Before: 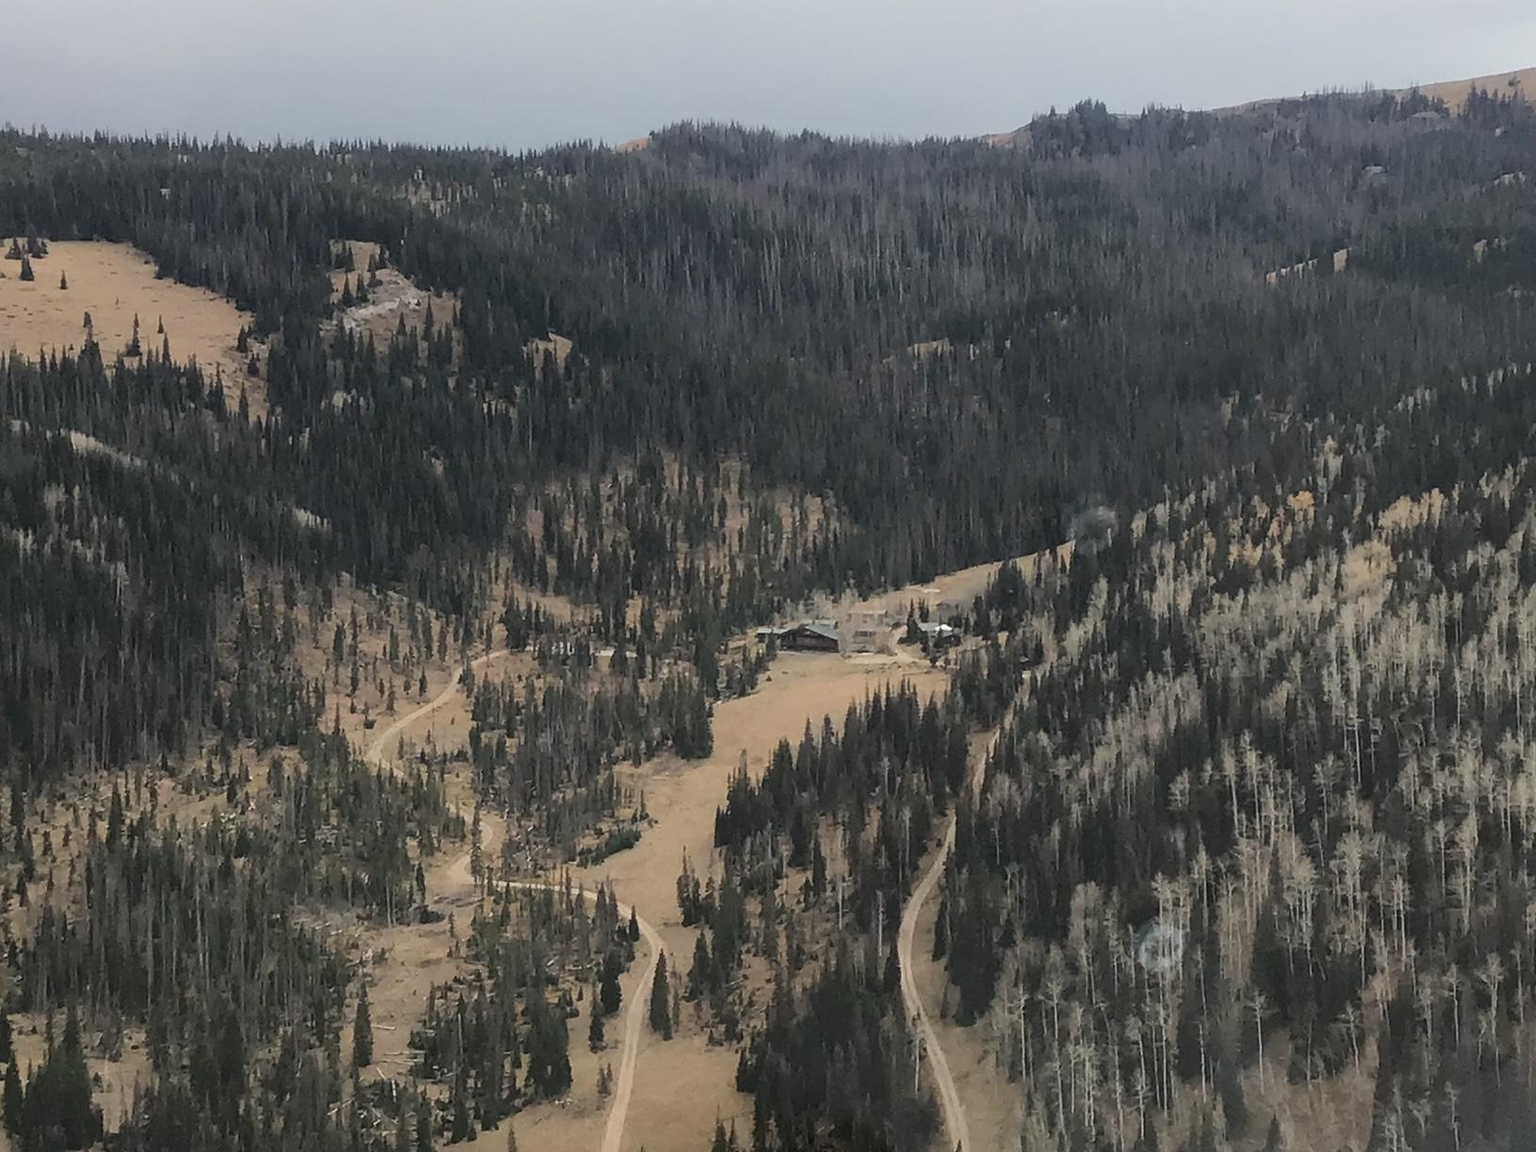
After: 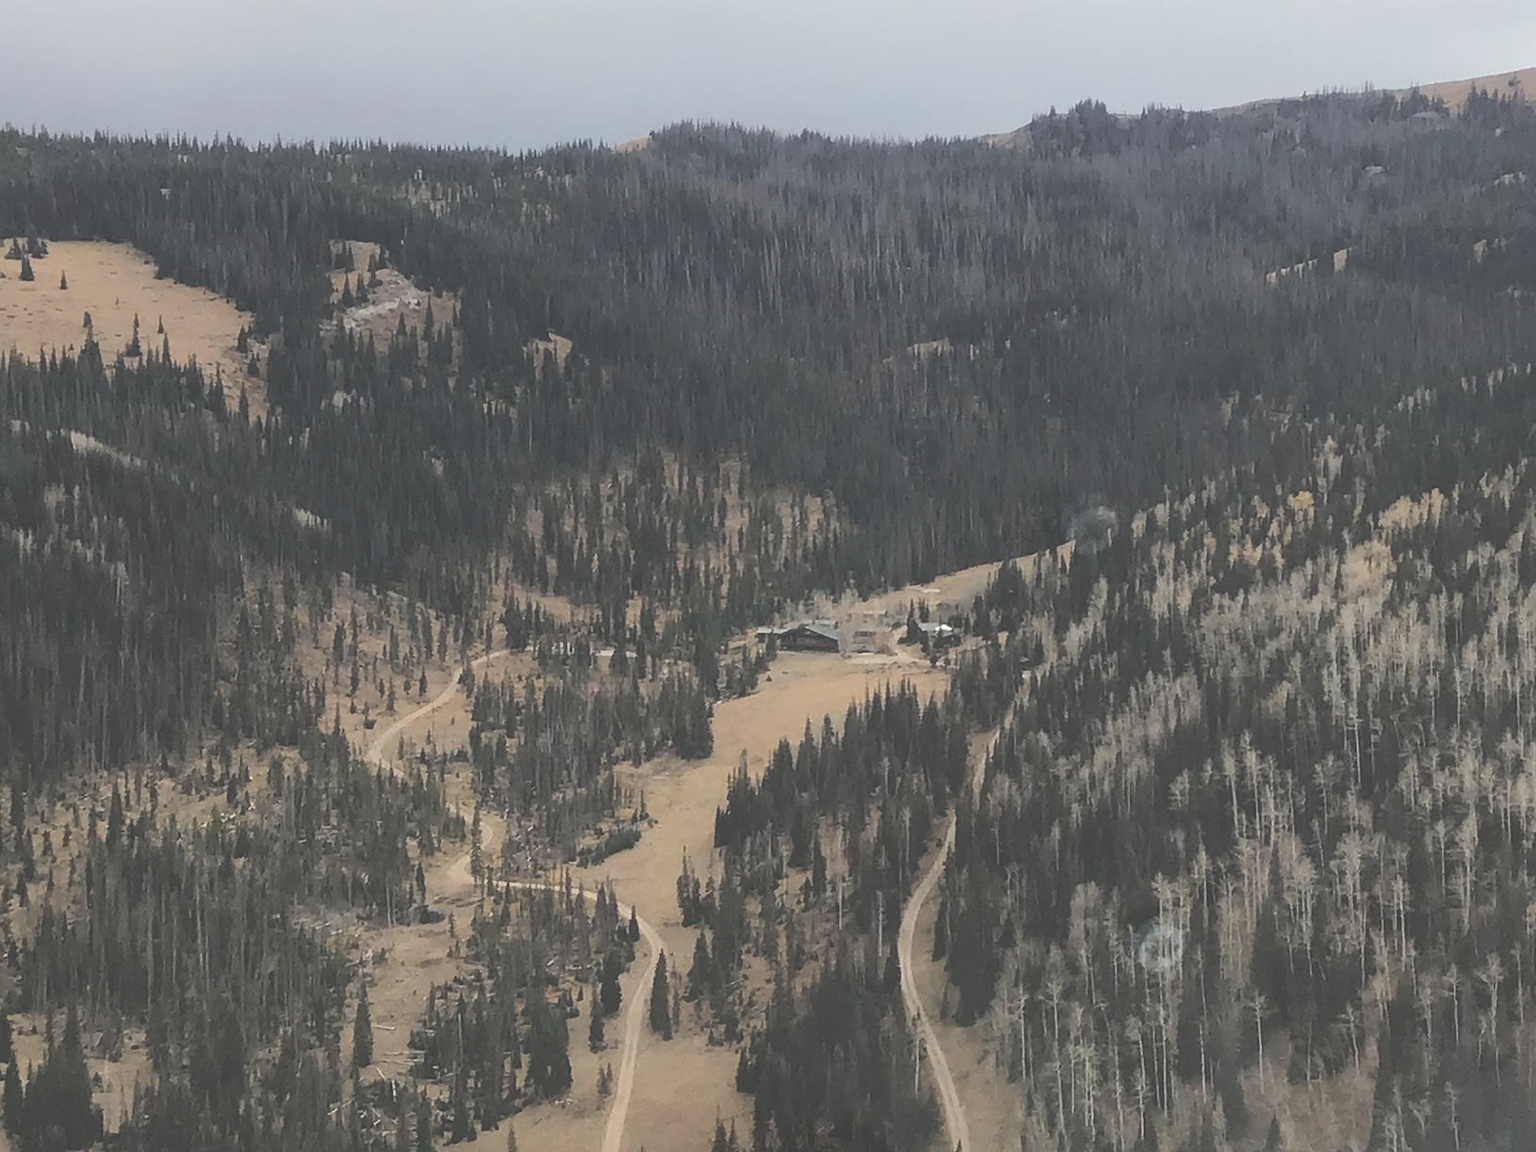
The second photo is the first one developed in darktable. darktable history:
exposure: black level correction -0.04, exposure 0.061 EV, compensate highlight preservation false
